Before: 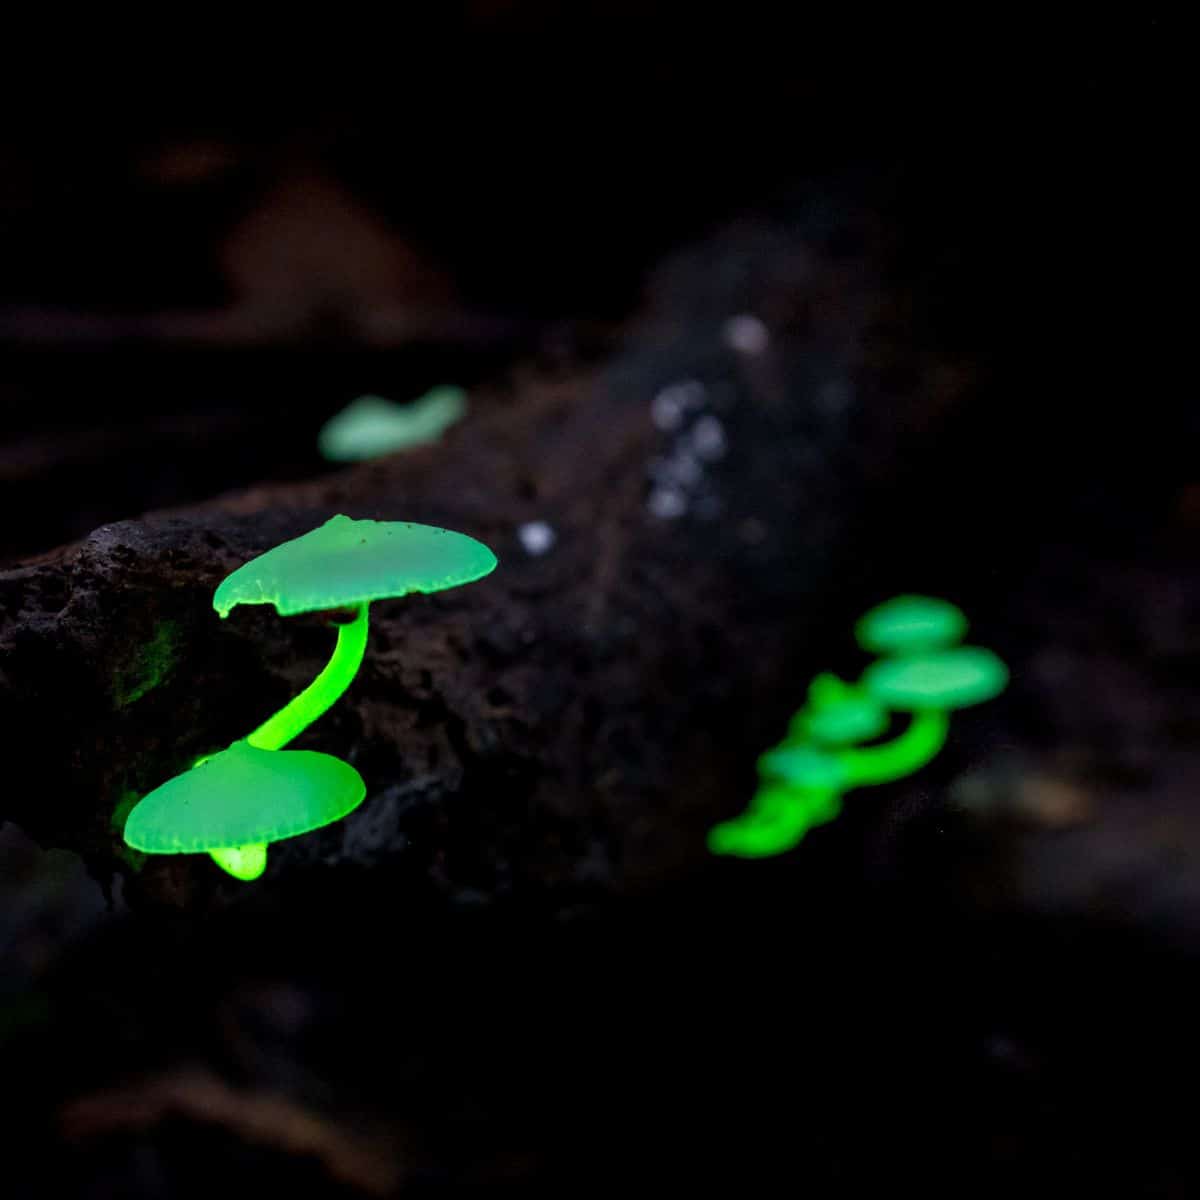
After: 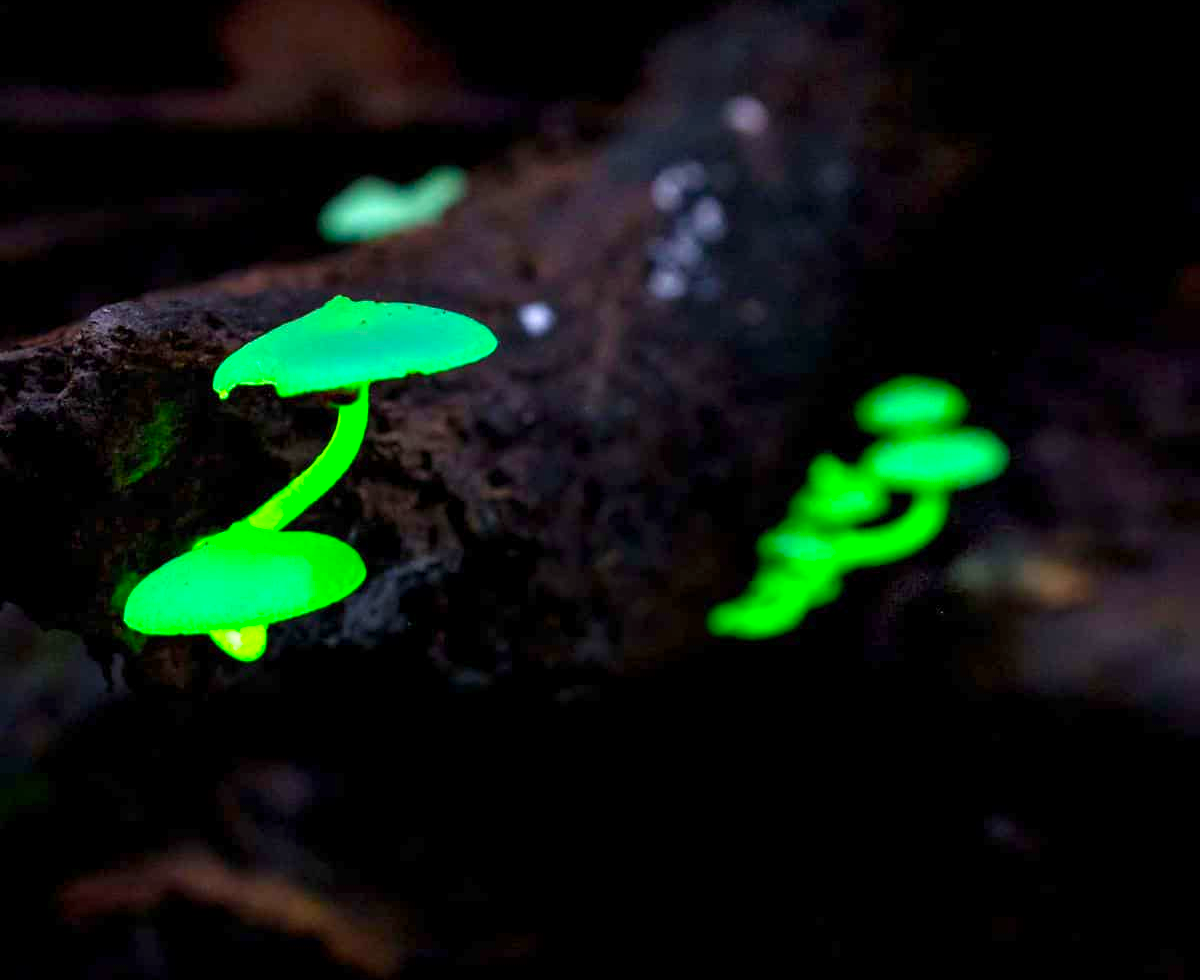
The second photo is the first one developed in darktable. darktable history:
crop and rotate: top 18.273%
exposure: exposure 1 EV, compensate highlight preservation false
color balance rgb: linear chroma grading › global chroma 9.064%, perceptual saturation grading › global saturation 25.807%
